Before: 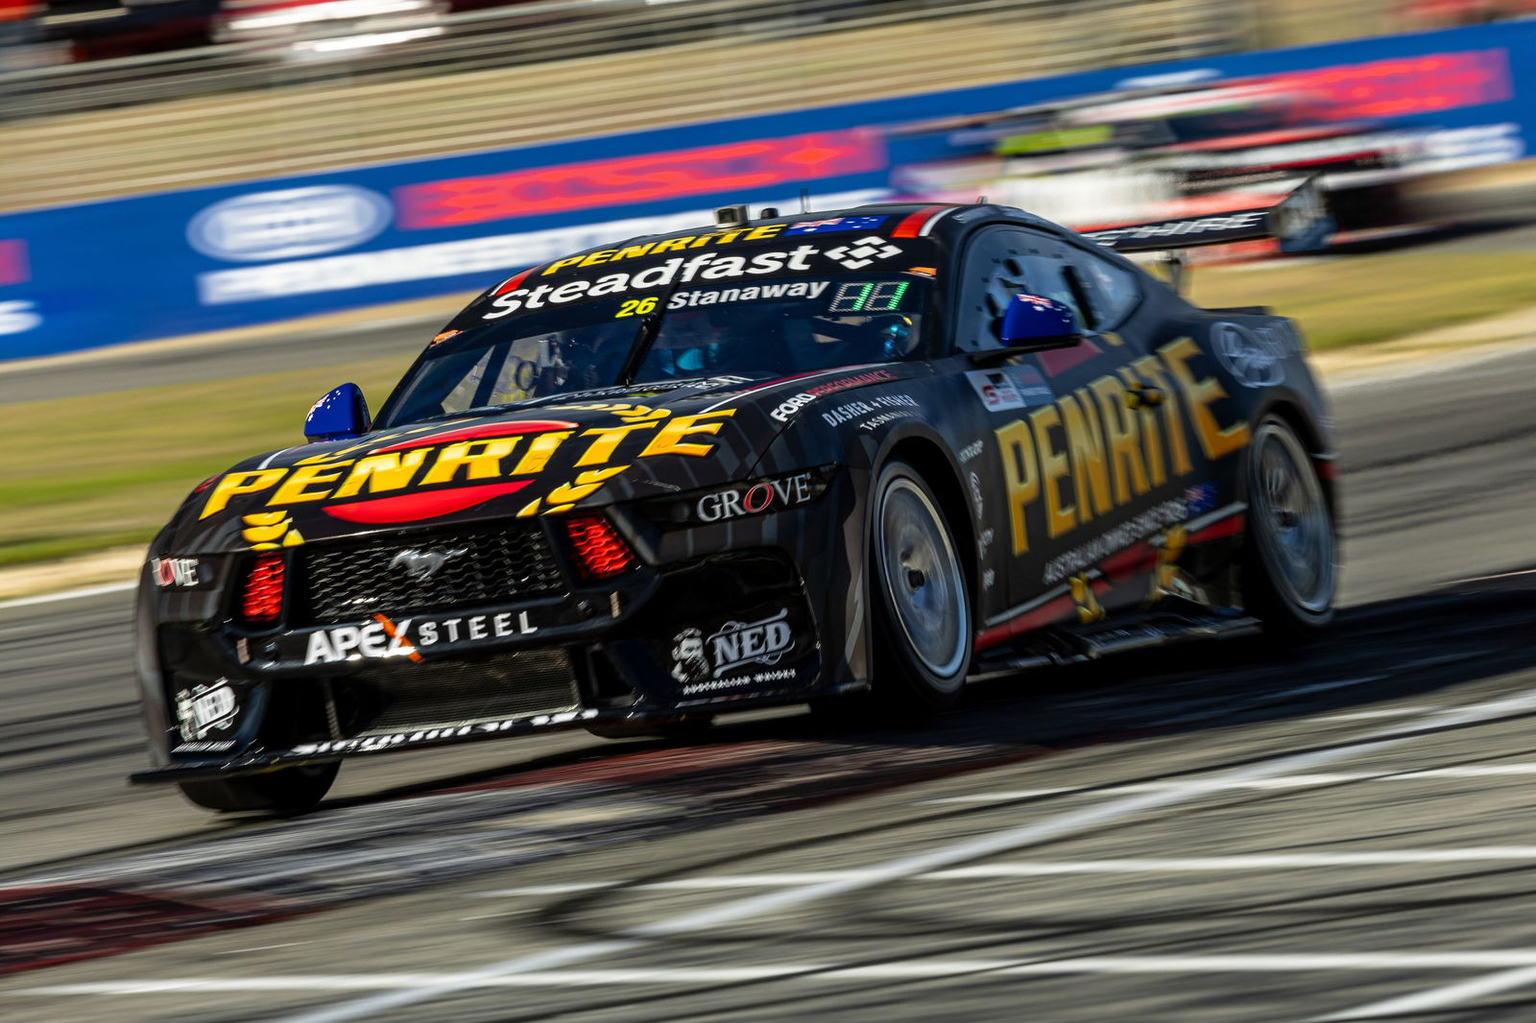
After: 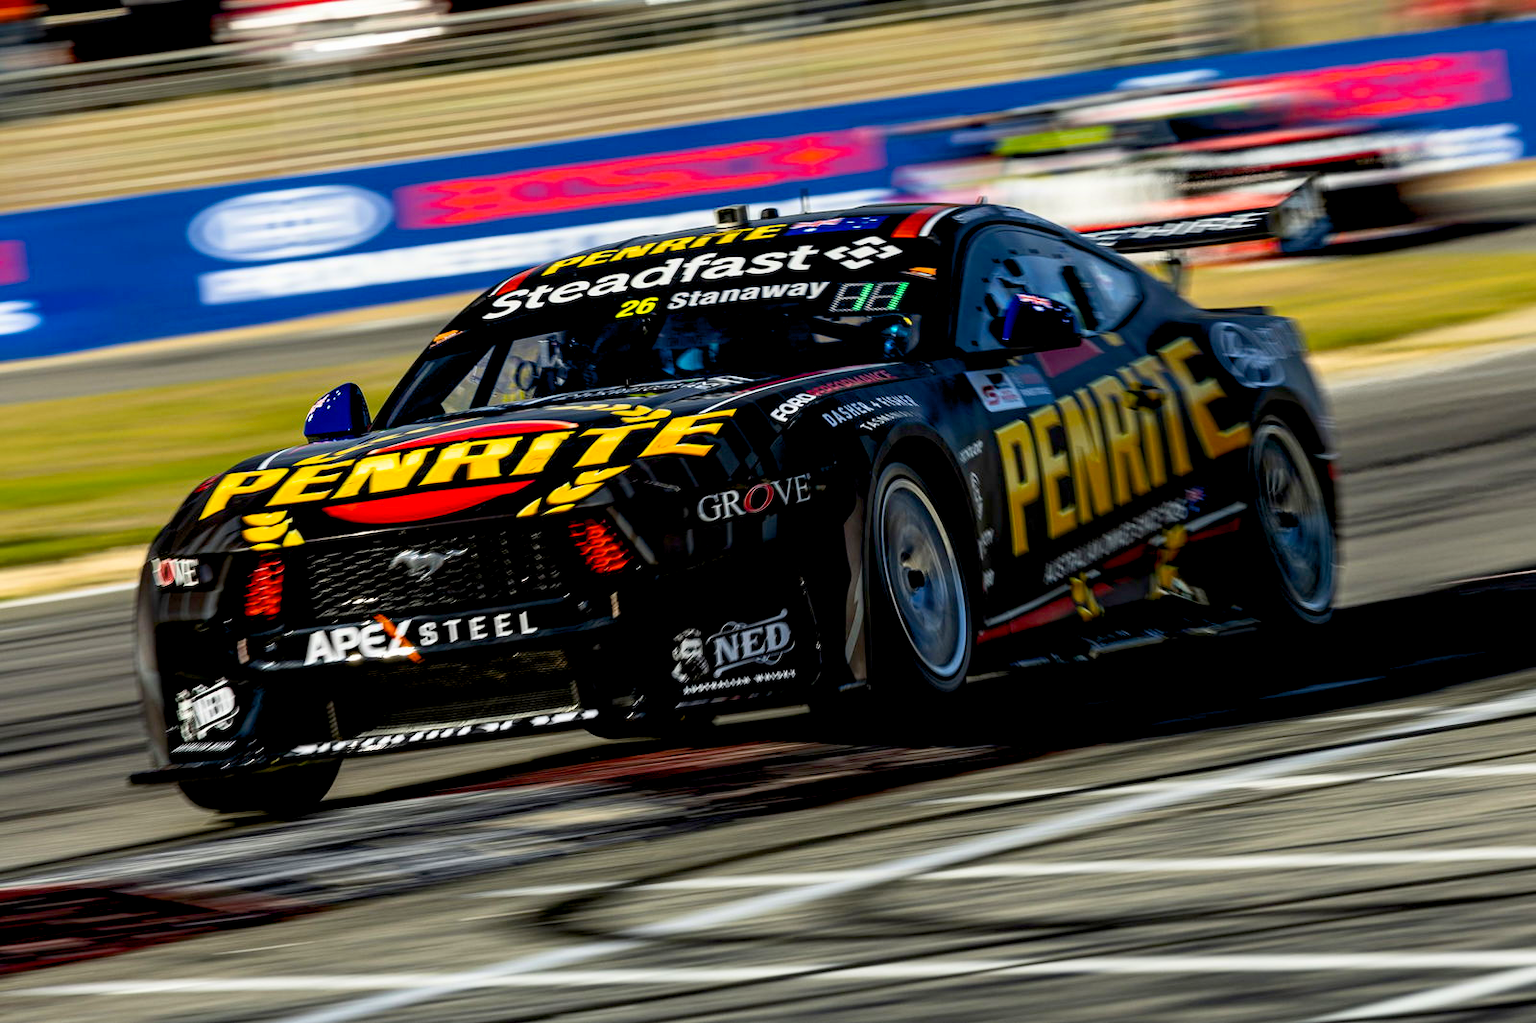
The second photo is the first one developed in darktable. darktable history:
contrast brightness saturation: contrast 0.152, brightness 0.051
color balance rgb: global offset › luminance -1.423%, perceptual saturation grading › global saturation 25.722%
exposure: compensate highlight preservation false
